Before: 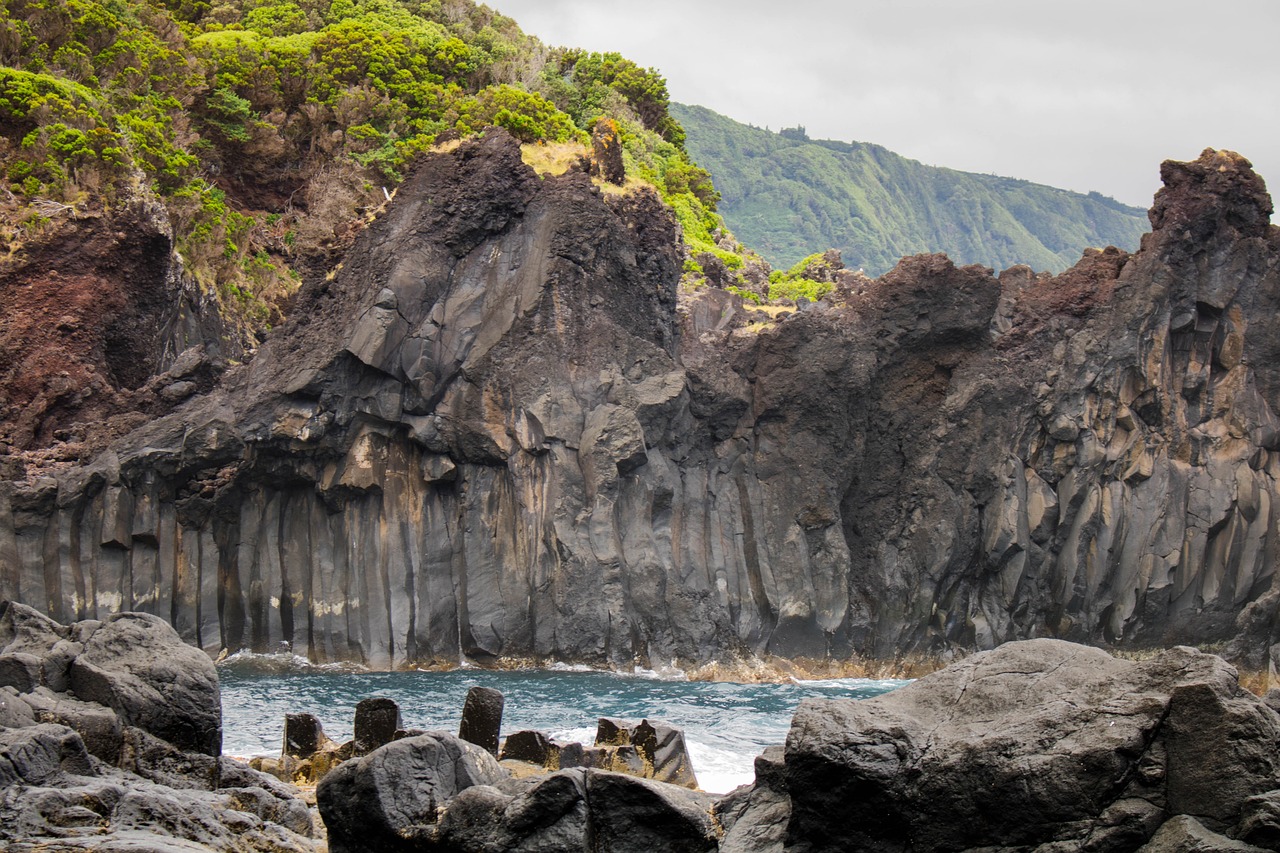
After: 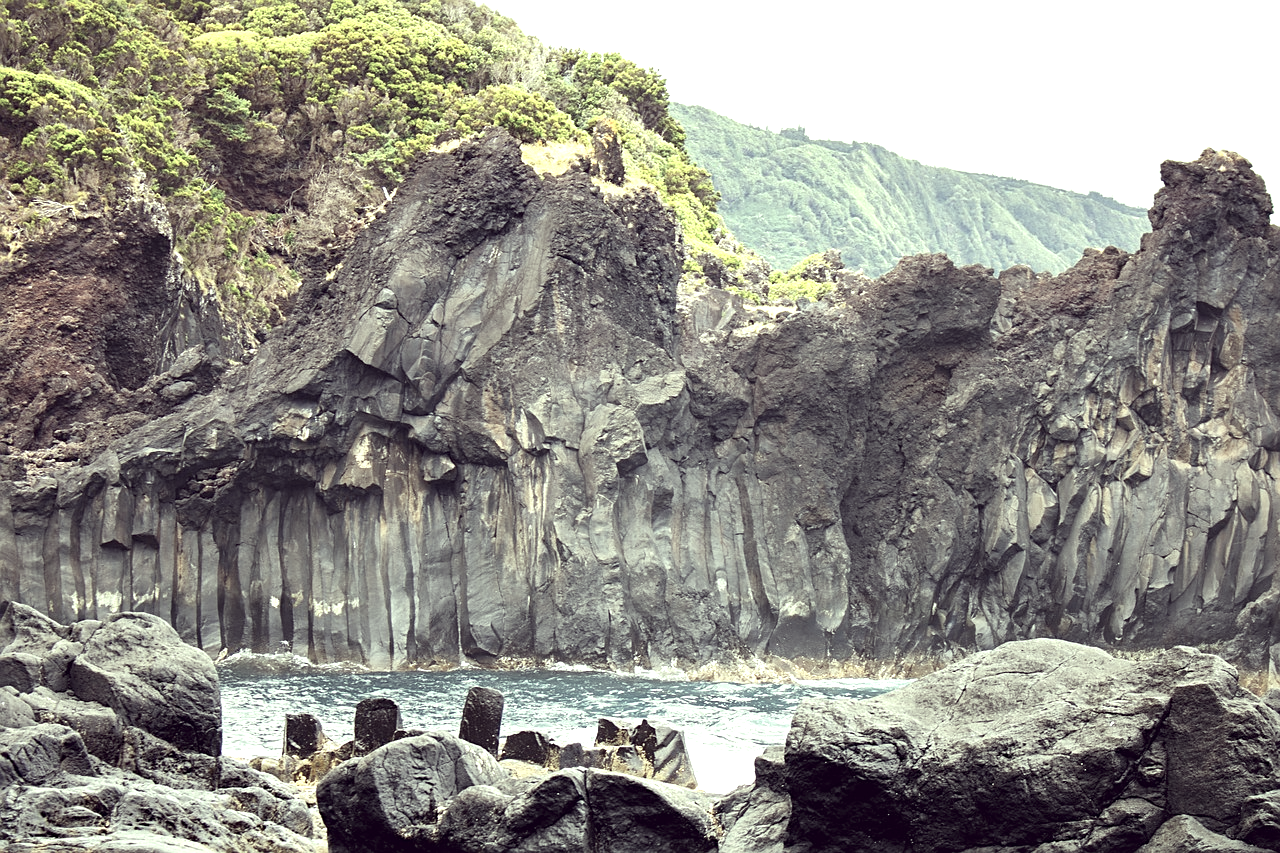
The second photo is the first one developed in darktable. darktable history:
exposure: black level correction 0, exposure 1.098 EV, compensate highlight preservation false
color correction: highlights a* -20.63, highlights b* 20.03, shadows a* 19.34, shadows b* -20.5, saturation 0.455
sharpen: radius 2.499, amount 0.33
